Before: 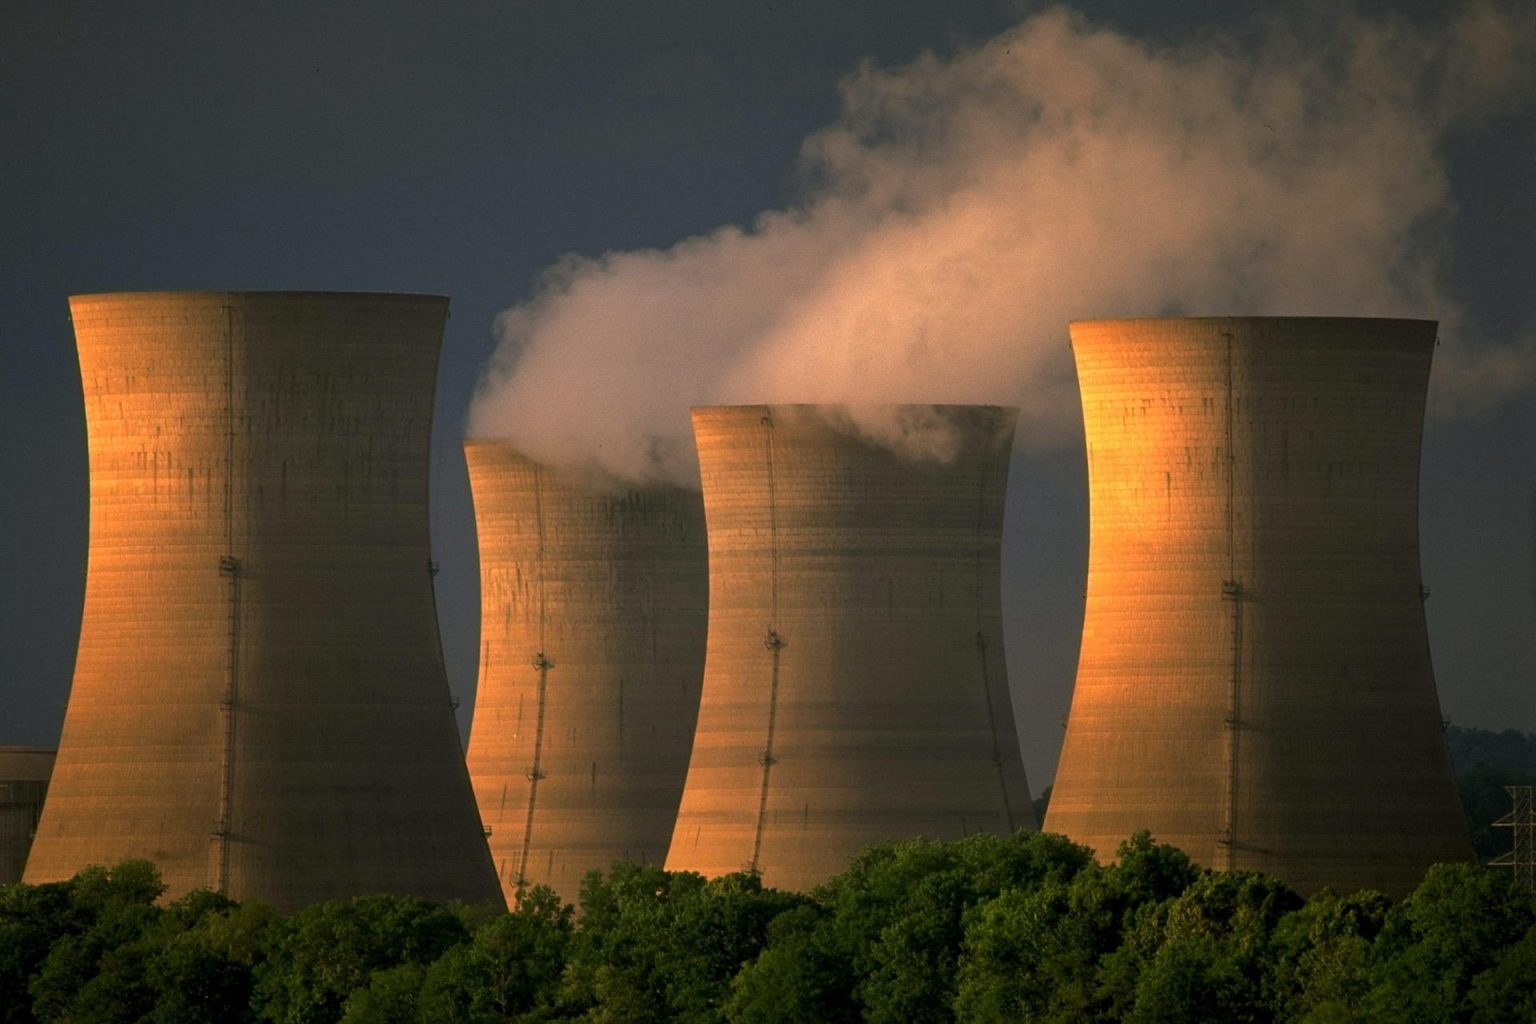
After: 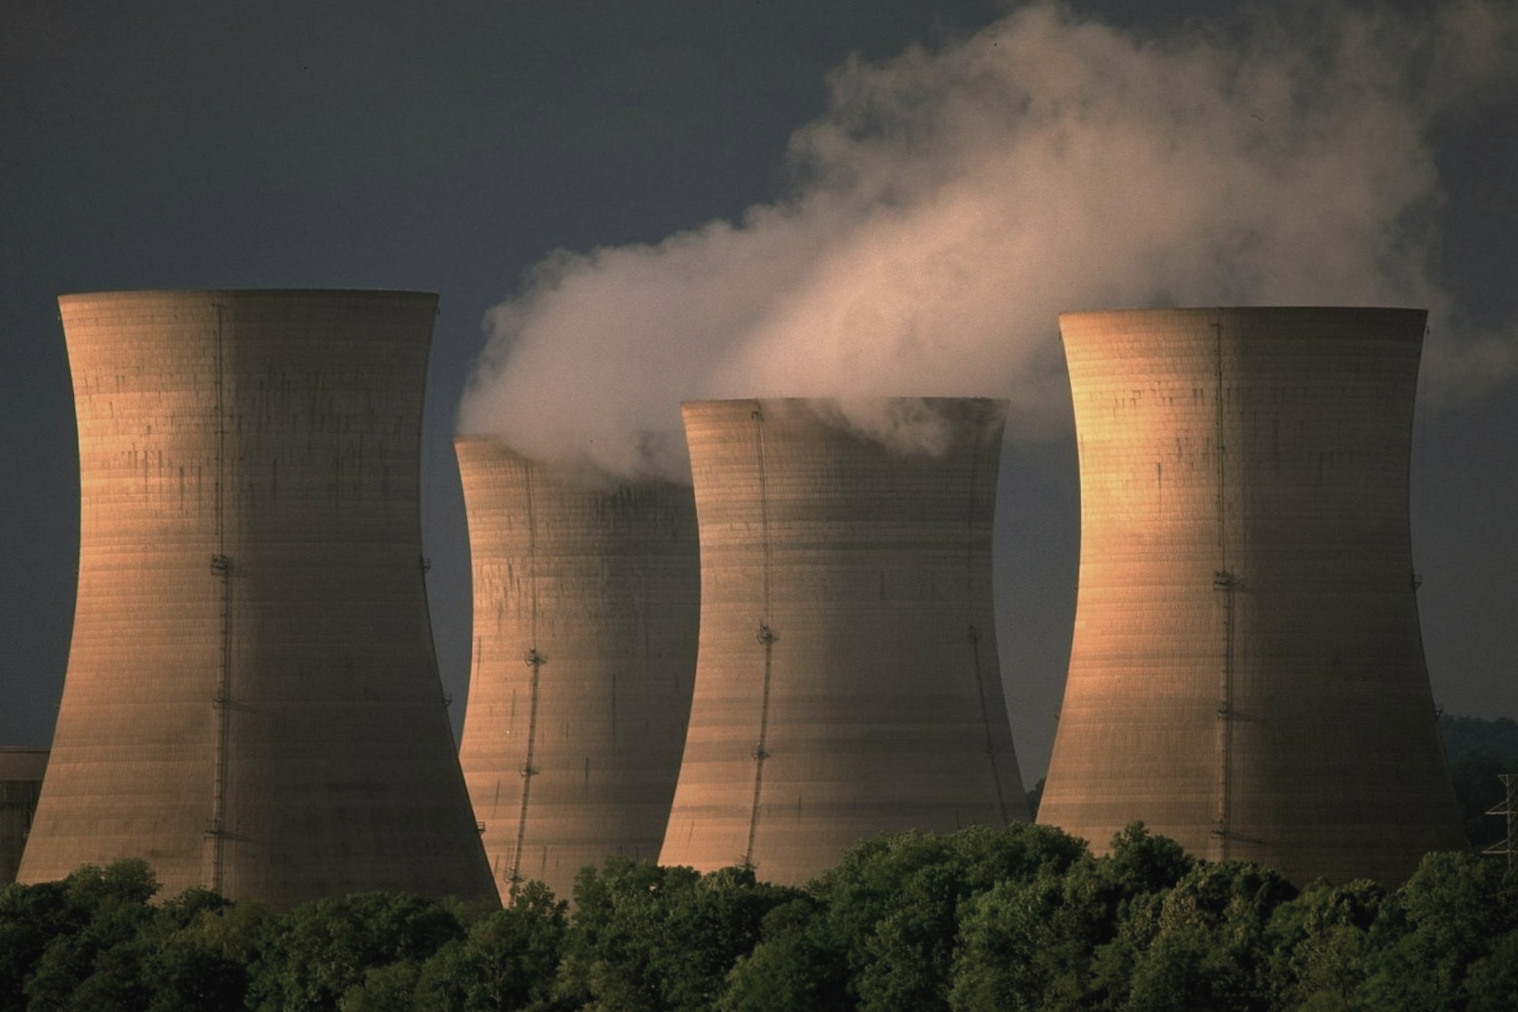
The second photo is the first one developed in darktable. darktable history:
tone equalizer: on, module defaults
rotate and perspective: rotation -0.45°, automatic cropping original format, crop left 0.008, crop right 0.992, crop top 0.012, crop bottom 0.988
white balance: red 1, blue 1
contrast brightness saturation: contrast -0.05, saturation -0.41
